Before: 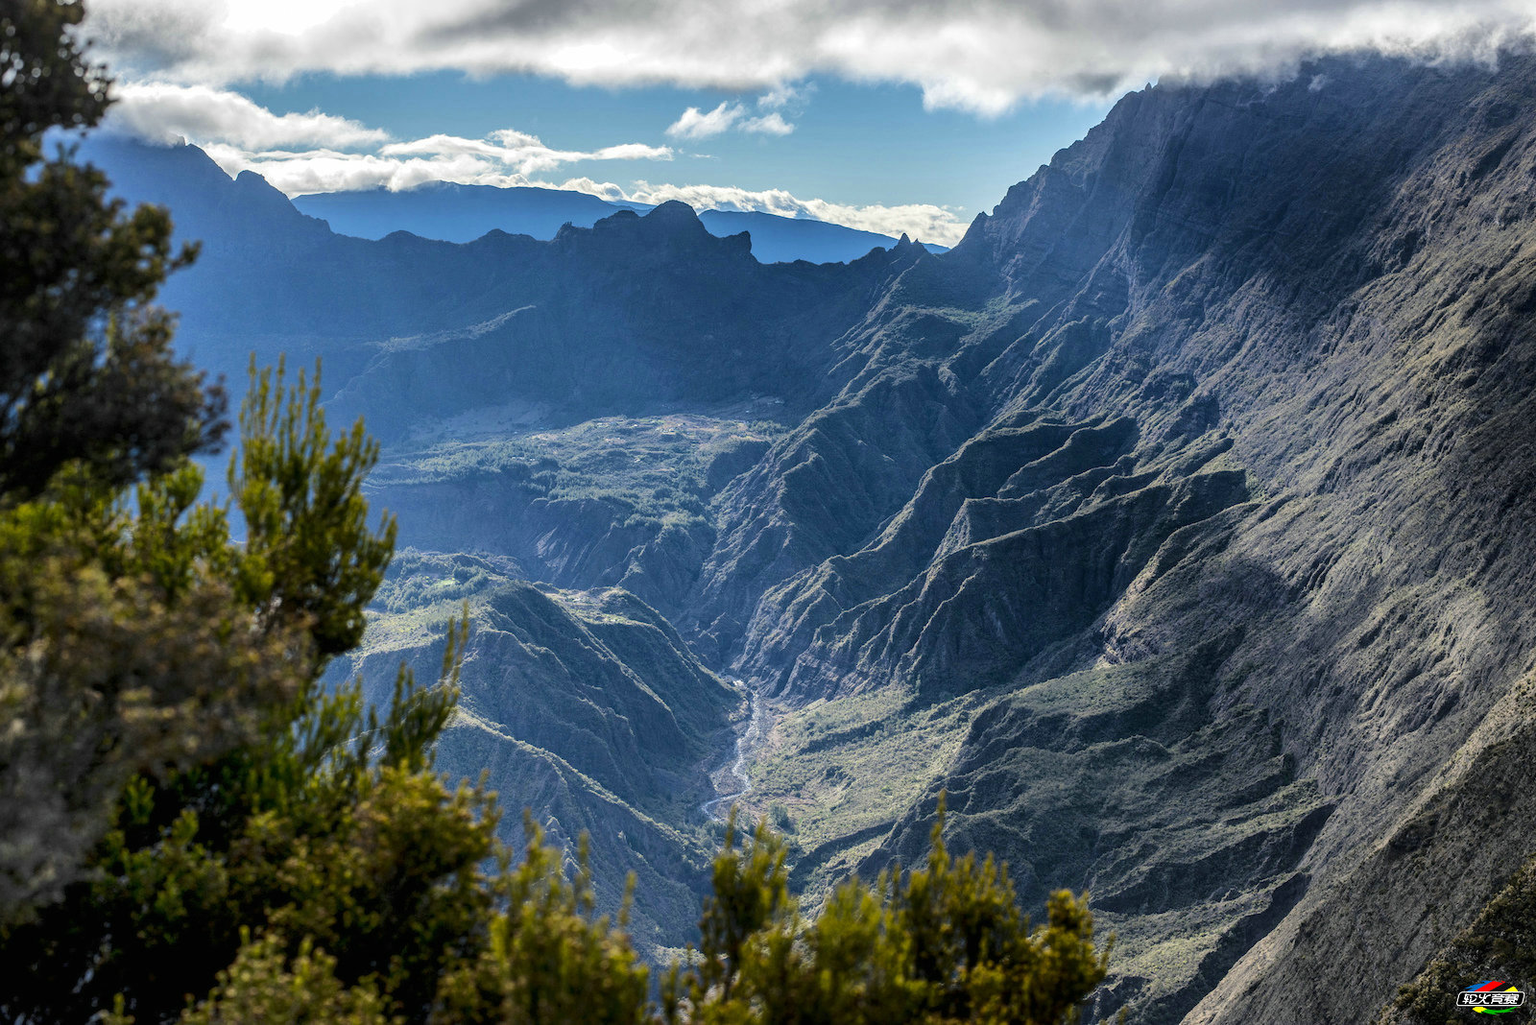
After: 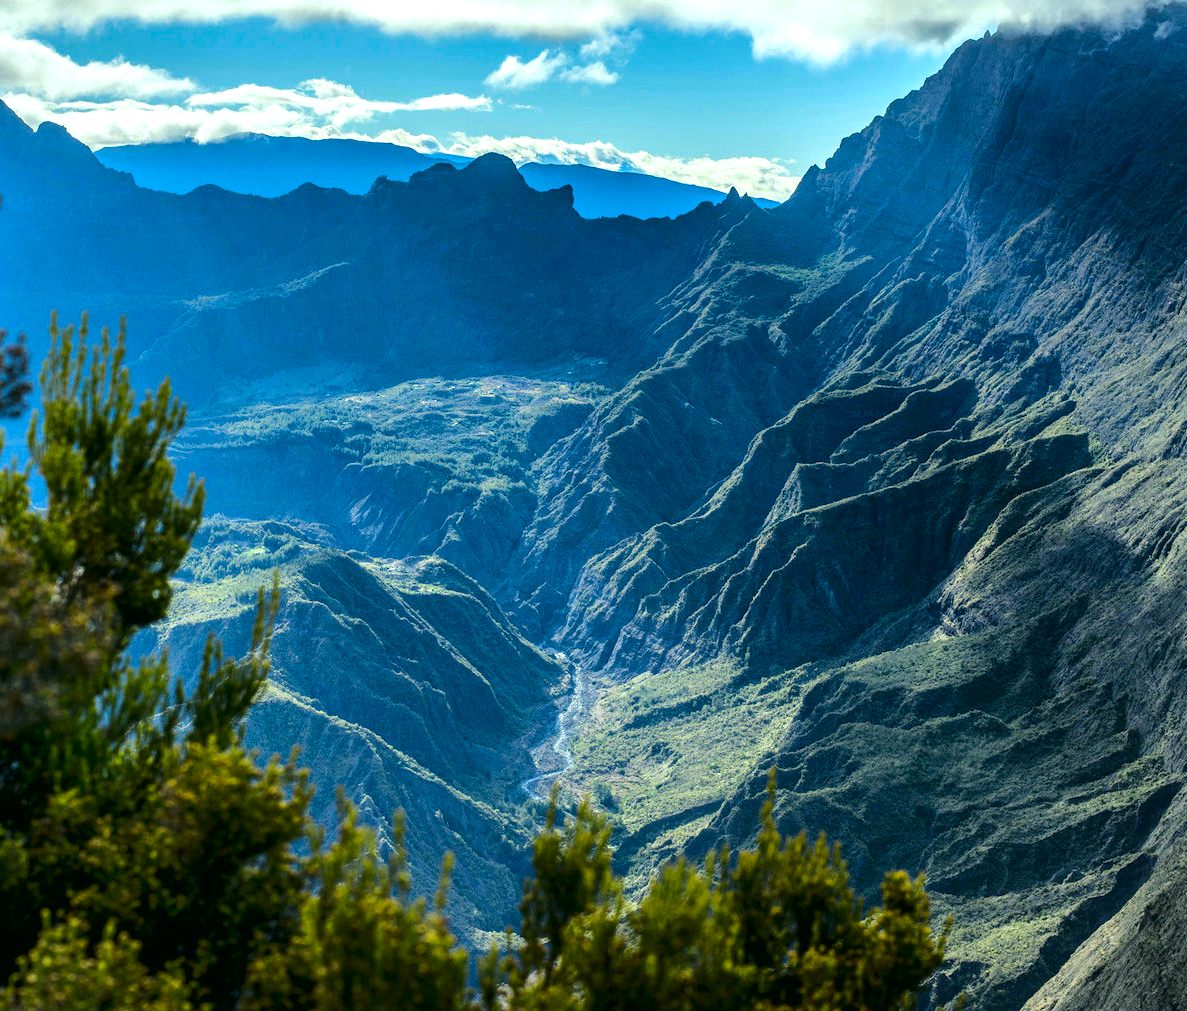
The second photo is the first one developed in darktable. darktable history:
color correction: highlights a* -7.33, highlights b* 1.26, shadows a* -3.55, saturation 1.4
tone equalizer: -8 EV -0.417 EV, -7 EV -0.389 EV, -6 EV -0.333 EV, -5 EV -0.222 EV, -3 EV 0.222 EV, -2 EV 0.333 EV, -1 EV 0.389 EV, +0 EV 0.417 EV, edges refinement/feathering 500, mask exposure compensation -1.57 EV, preserve details no
crop and rotate: left 13.15%, top 5.251%, right 12.609%
